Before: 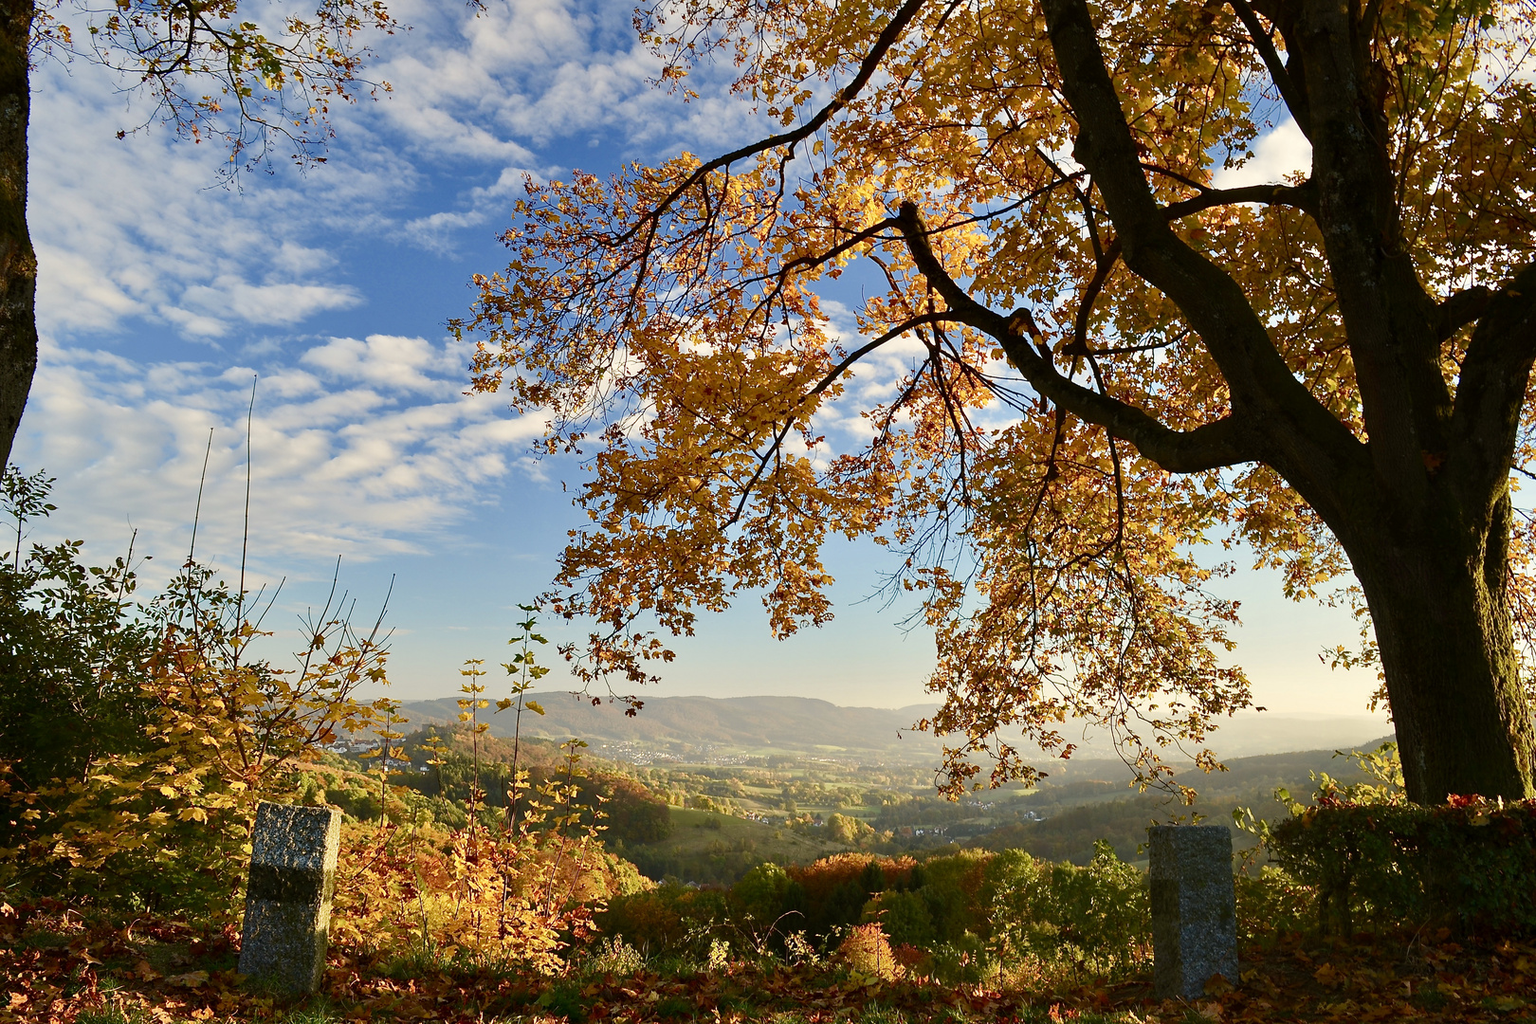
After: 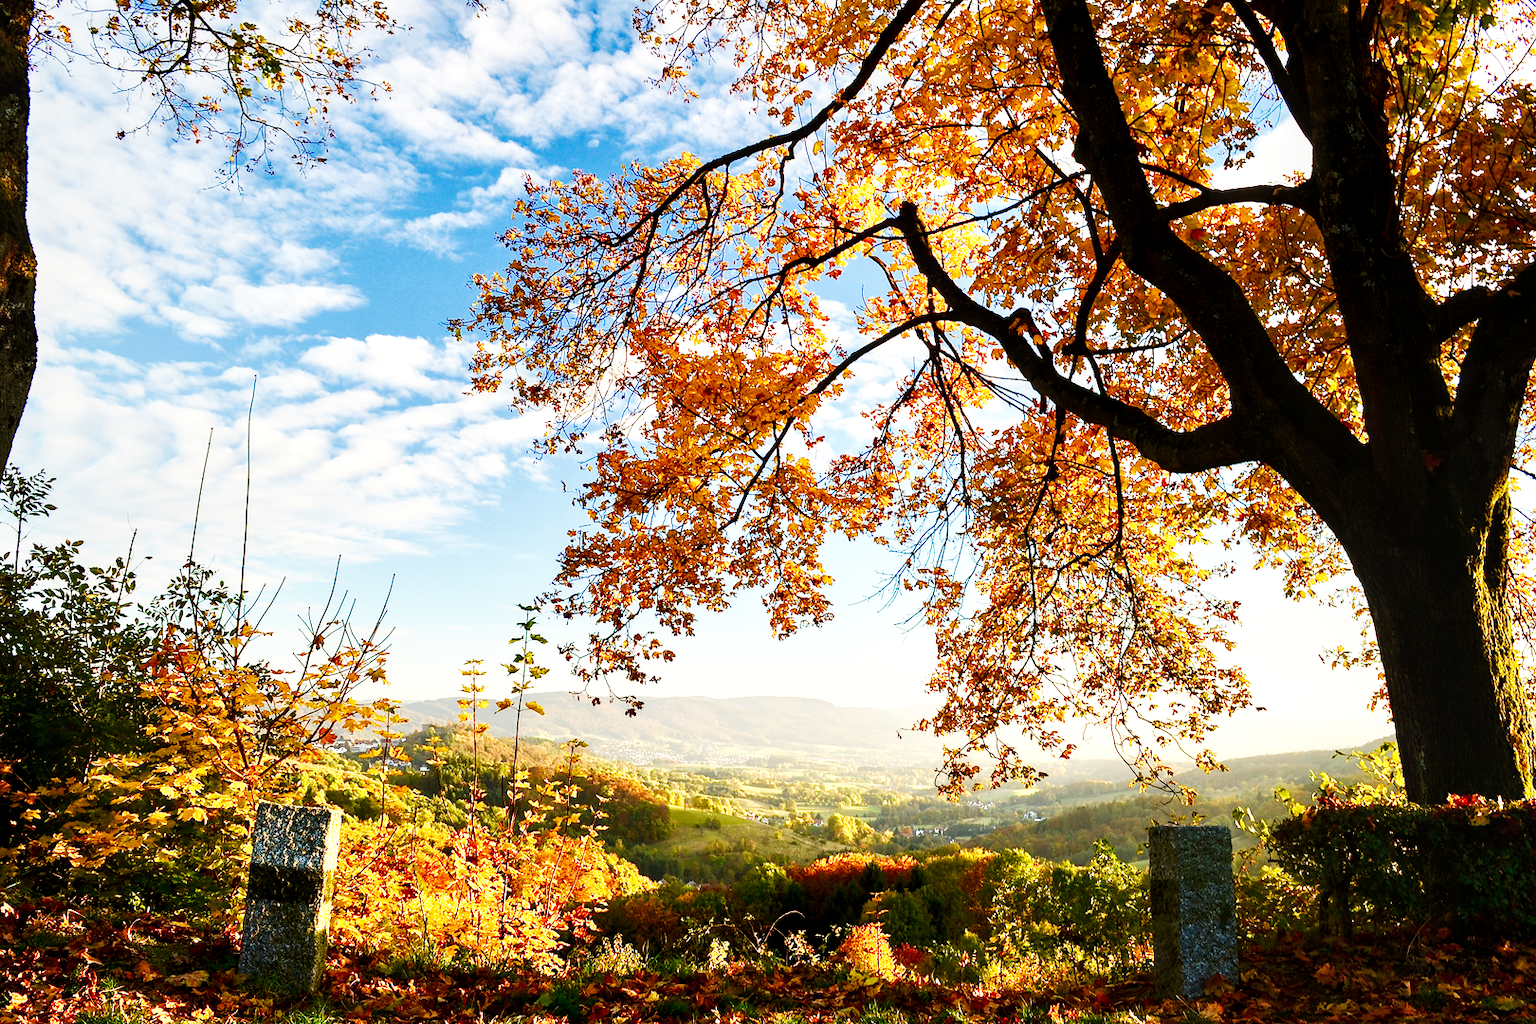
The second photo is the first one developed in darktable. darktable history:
base curve: curves: ch0 [(0, 0) (0.007, 0.004) (0.027, 0.03) (0.046, 0.07) (0.207, 0.54) (0.442, 0.872) (0.673, 0.972) (1, 1)], preserve colors none
local contrast: highlights 83%, shadows 81%
